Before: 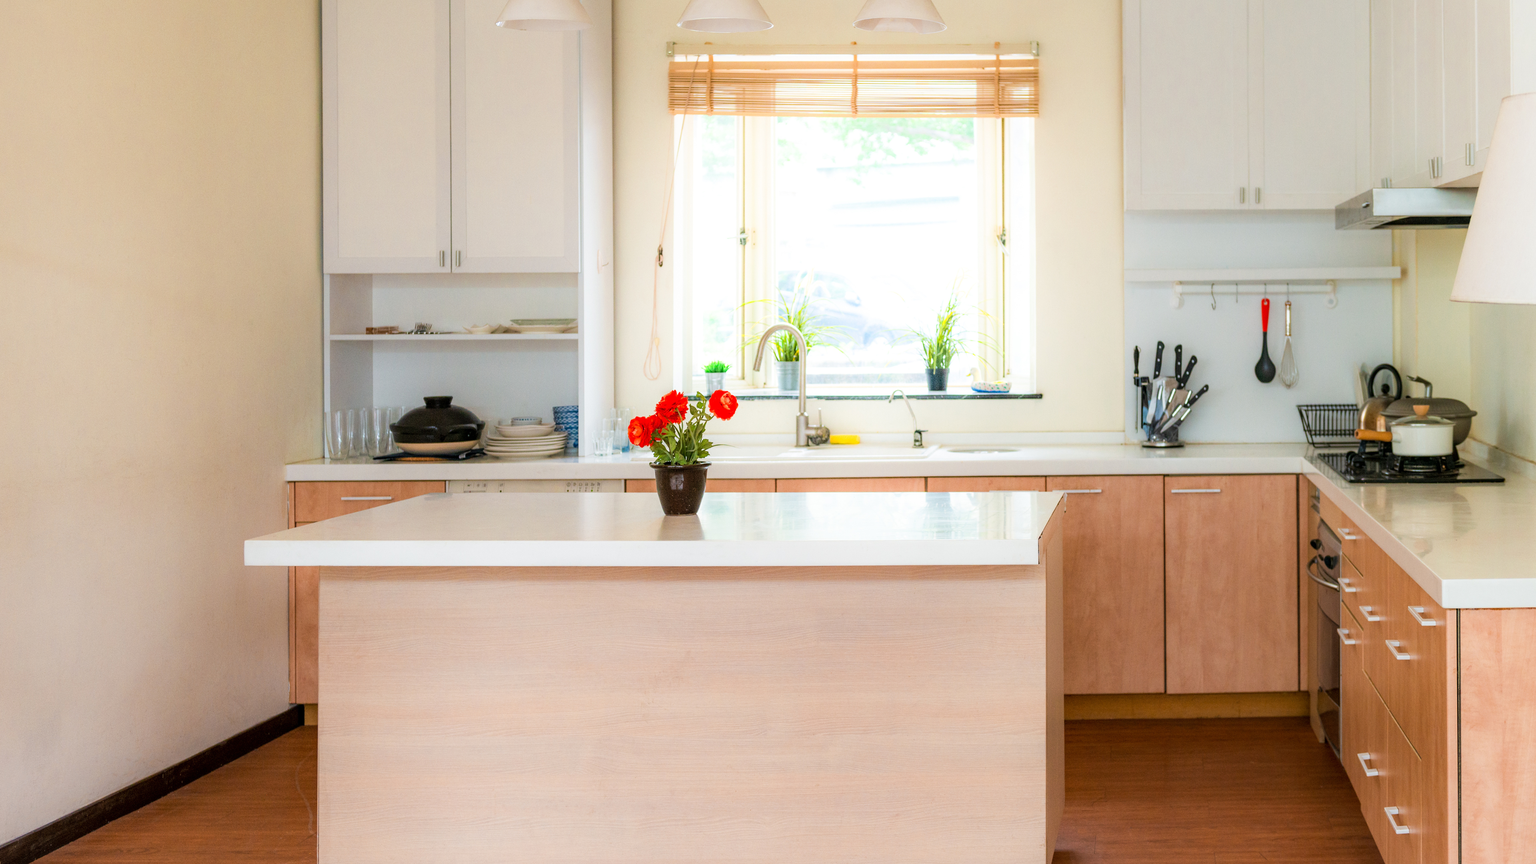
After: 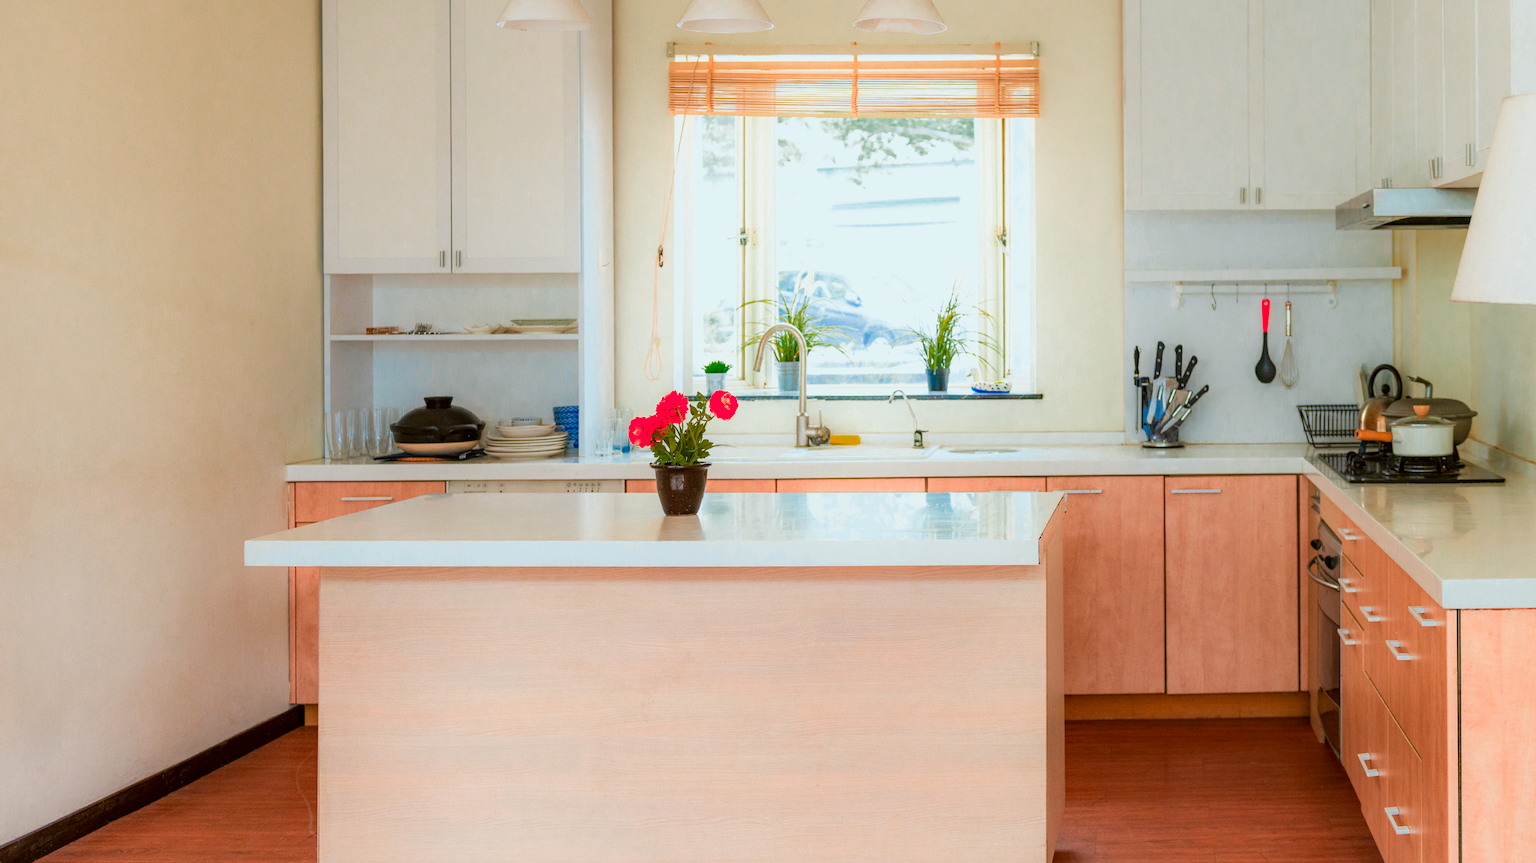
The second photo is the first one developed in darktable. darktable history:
base curve: preserve colors none
crop: bottom 0.069%
color correction: highlights a* -2.99, highlights b* -2, shadows a* 2.03, shadows b* 2.94
color zones: curves: ch0 [(0, 0.553) (0.123, 0.58) (0.23, 0.419) (0.468, 0.155) (0.605, 0.132) (0.723, 0.063) (0.833, 0.172) (0.921, 0.468)]; ch1 [(0.025, 0.645) (0.229, 0.584) (0.326, 0.551) (0.537, 0.446) (0.599, 0.911) (0.708, 1) (0.805, 0.944)]; ch2 [(0.086, 0.468) (0.254, 0.464) (0.638, 0.564) (0.702, 0.592) (0.768, 0.564)]
